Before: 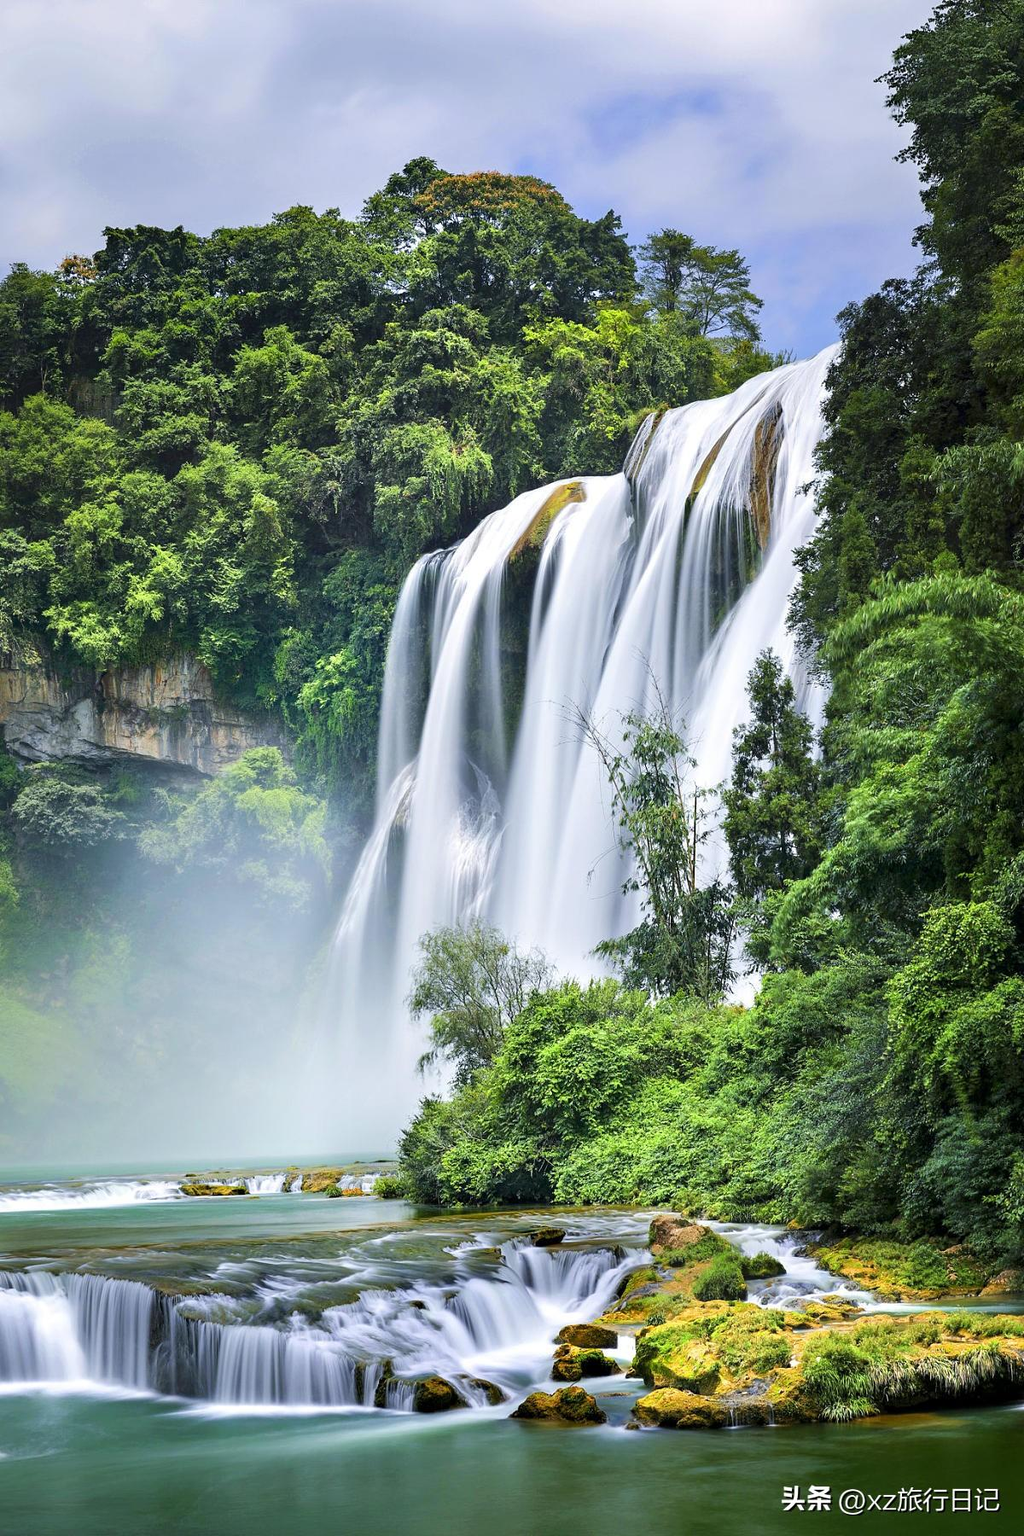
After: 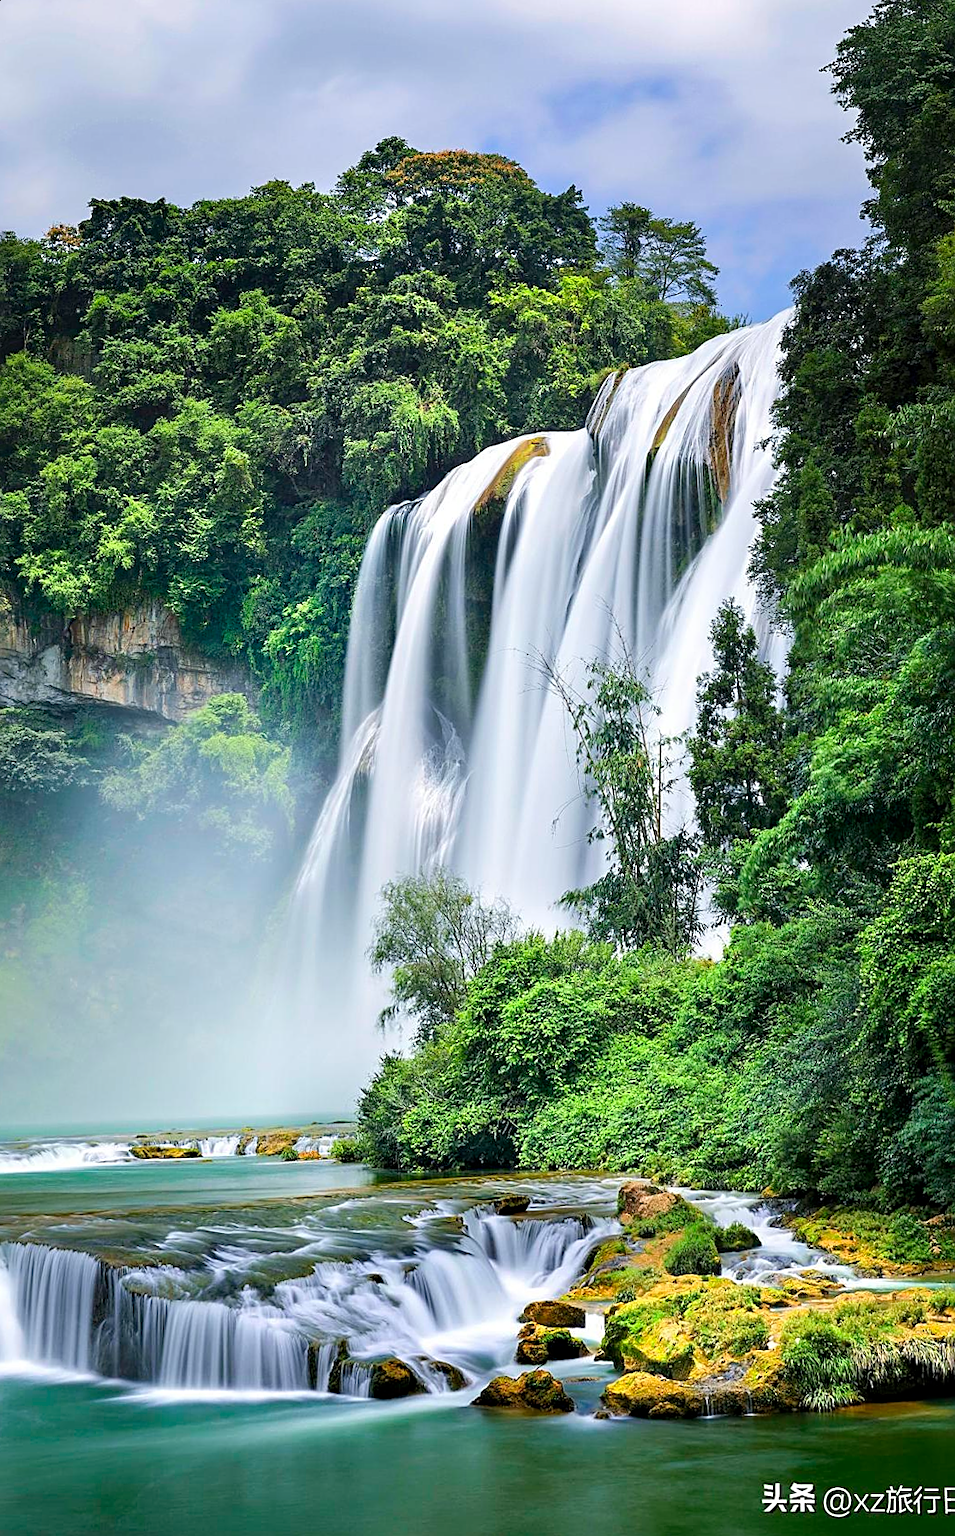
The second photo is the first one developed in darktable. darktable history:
rotate and perspective: rotation 0.215°, lens shift (vertical) -0.139, crop left 0.069, crop right 0.939, crop top 0.002, crop bottom 0.996
sharpen: on, module defaults
